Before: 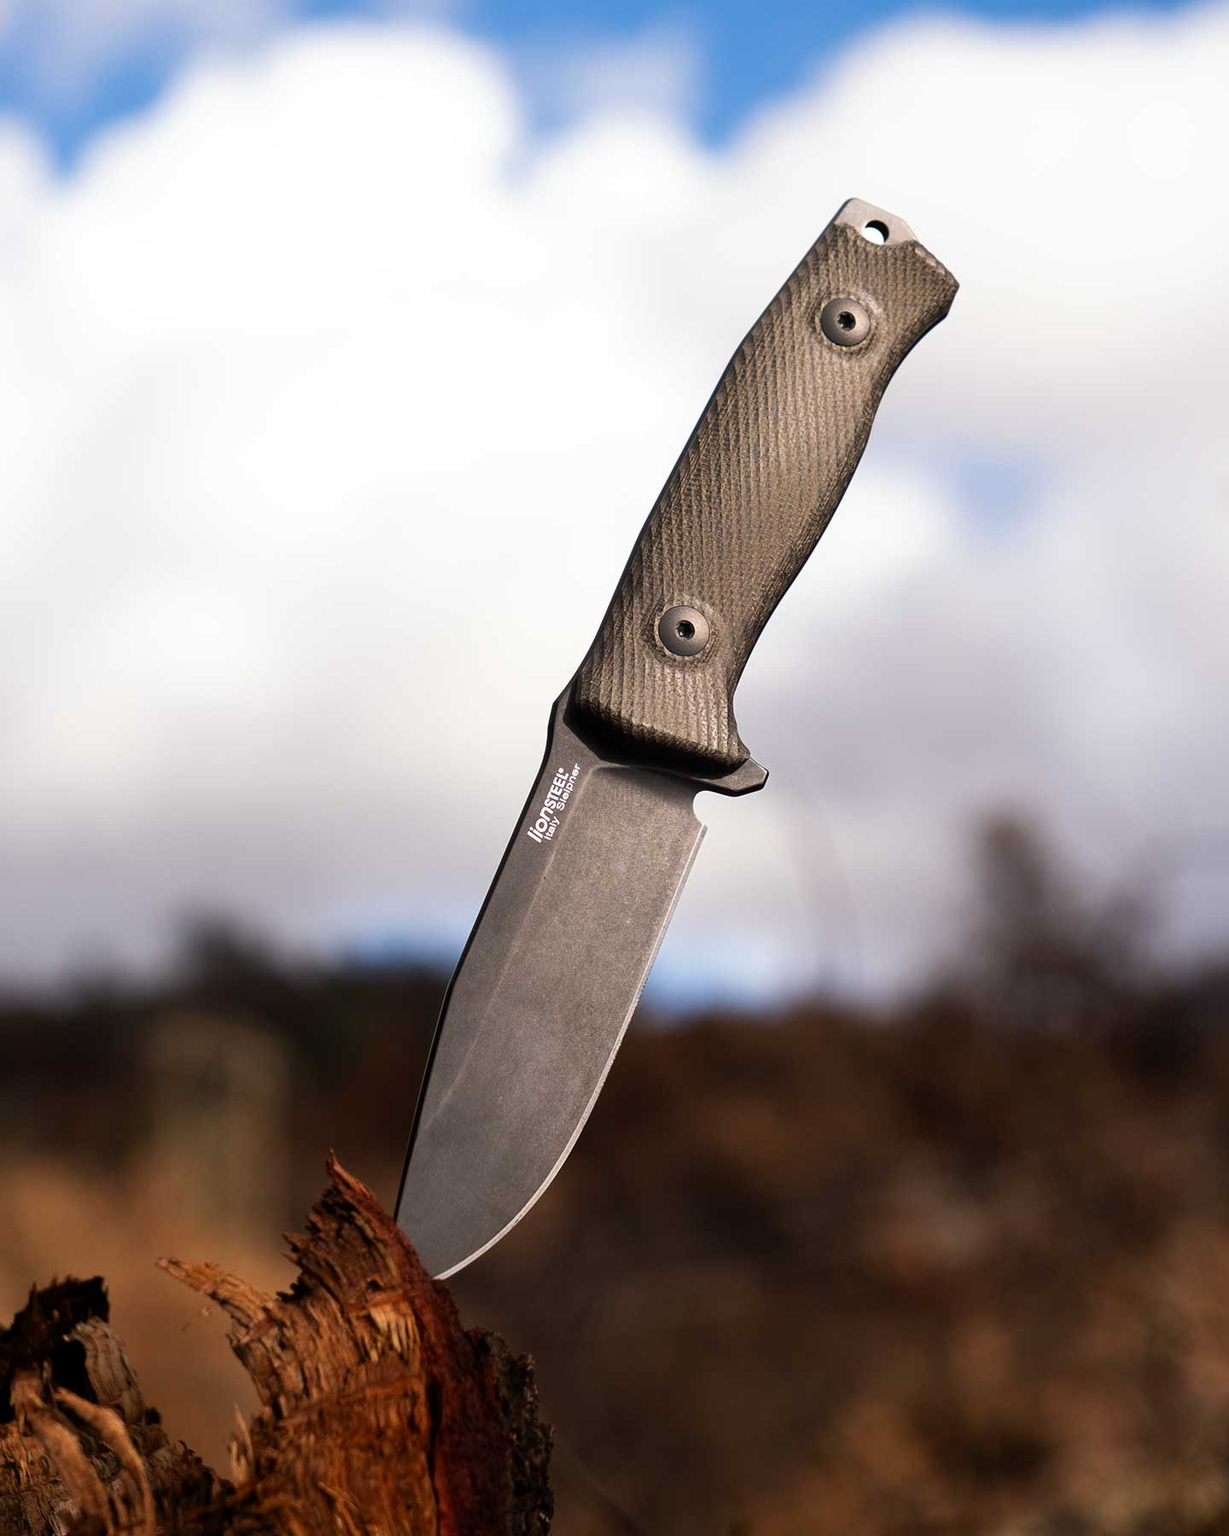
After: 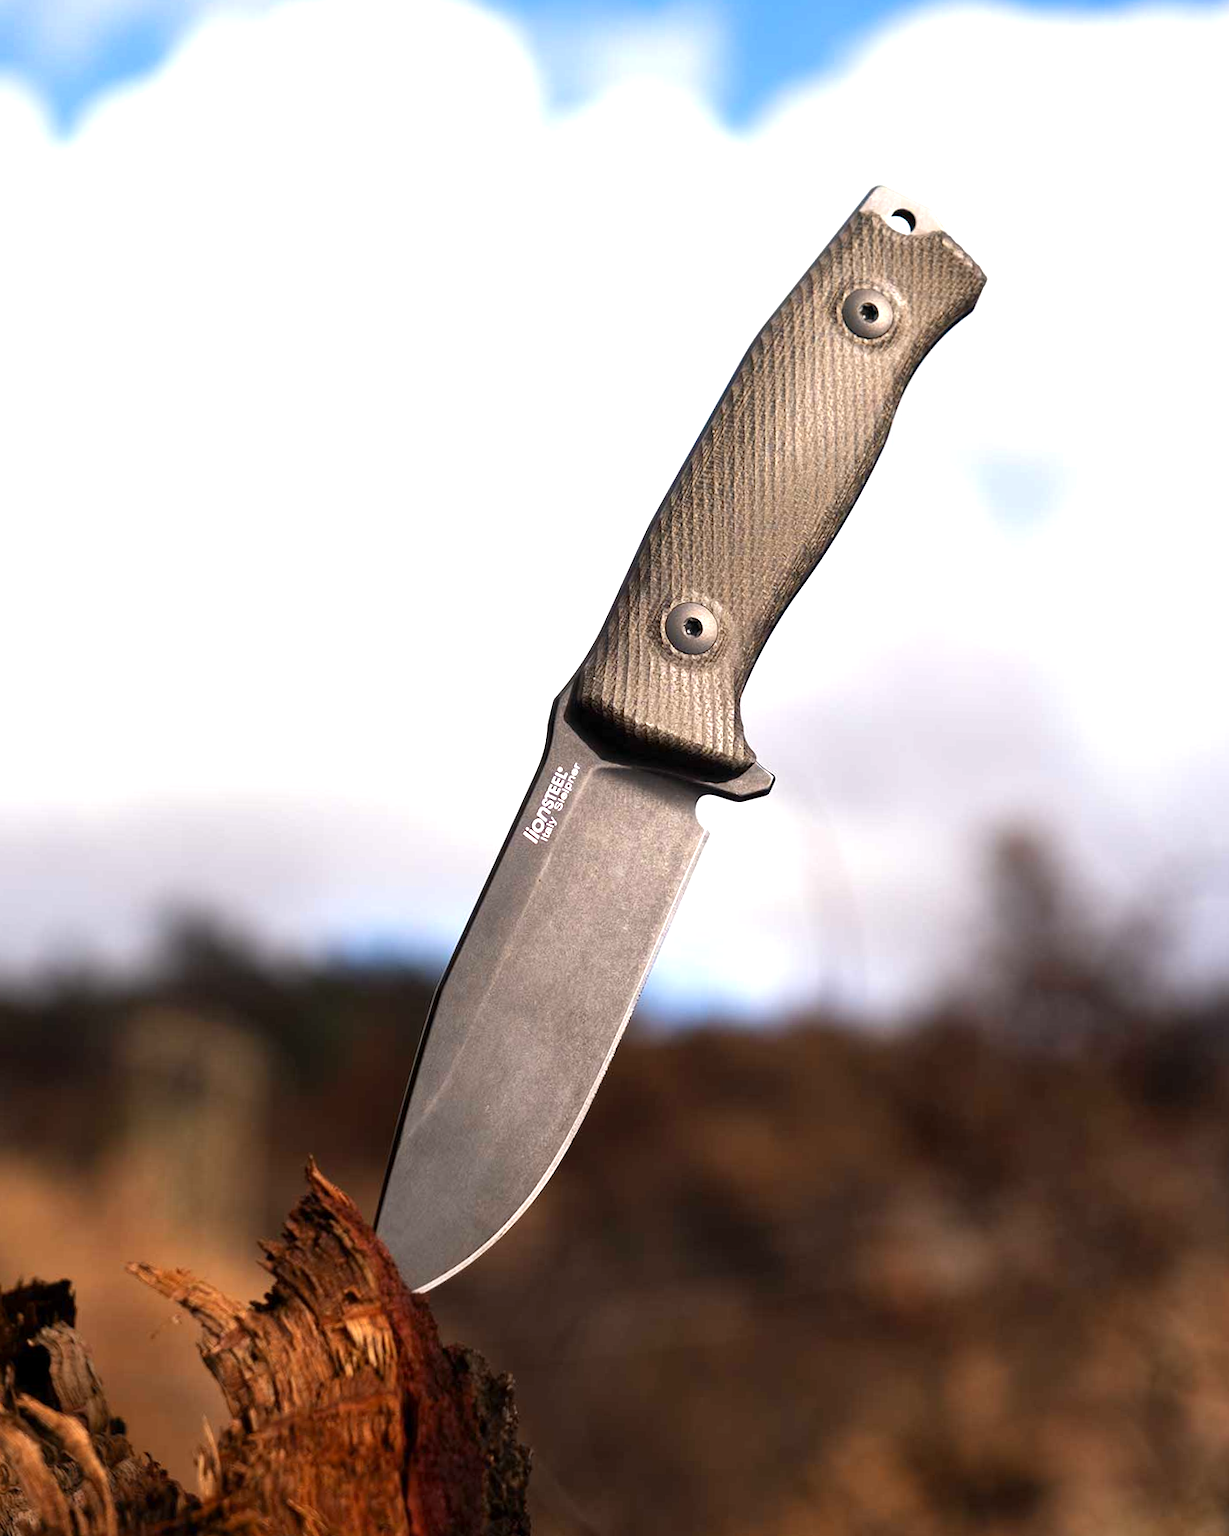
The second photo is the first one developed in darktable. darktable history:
exposure: exposure 0.701 EV, compensate exposure bias true, compensate highlight preservation false
crop and rotate: angle -1.66°
